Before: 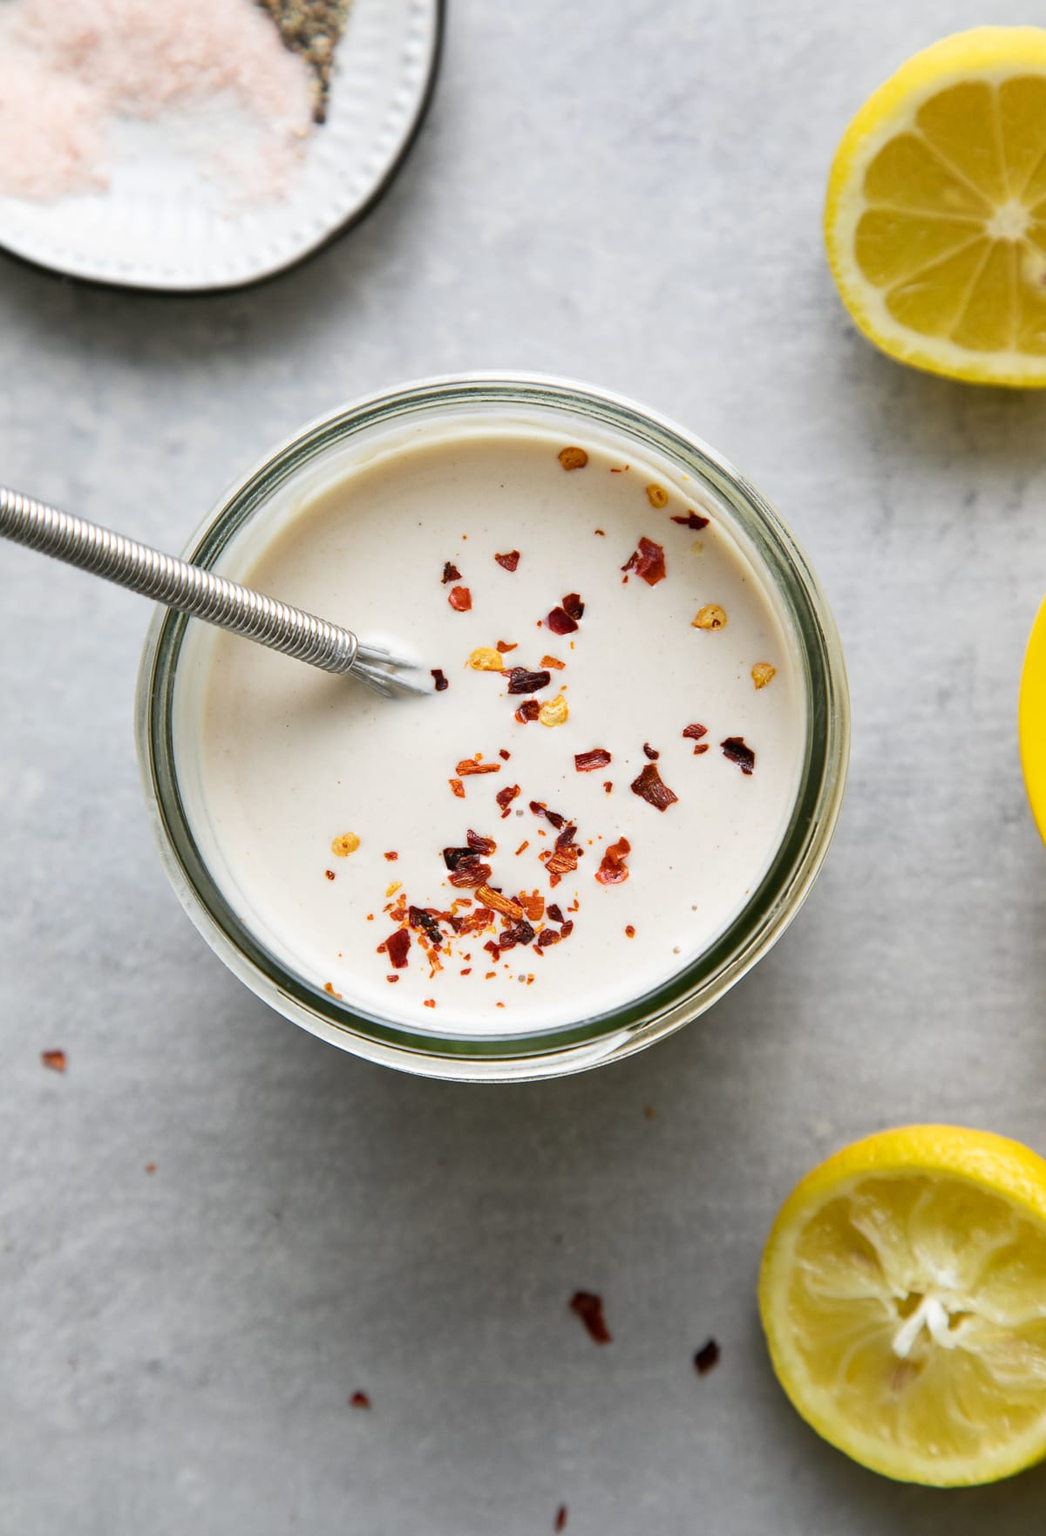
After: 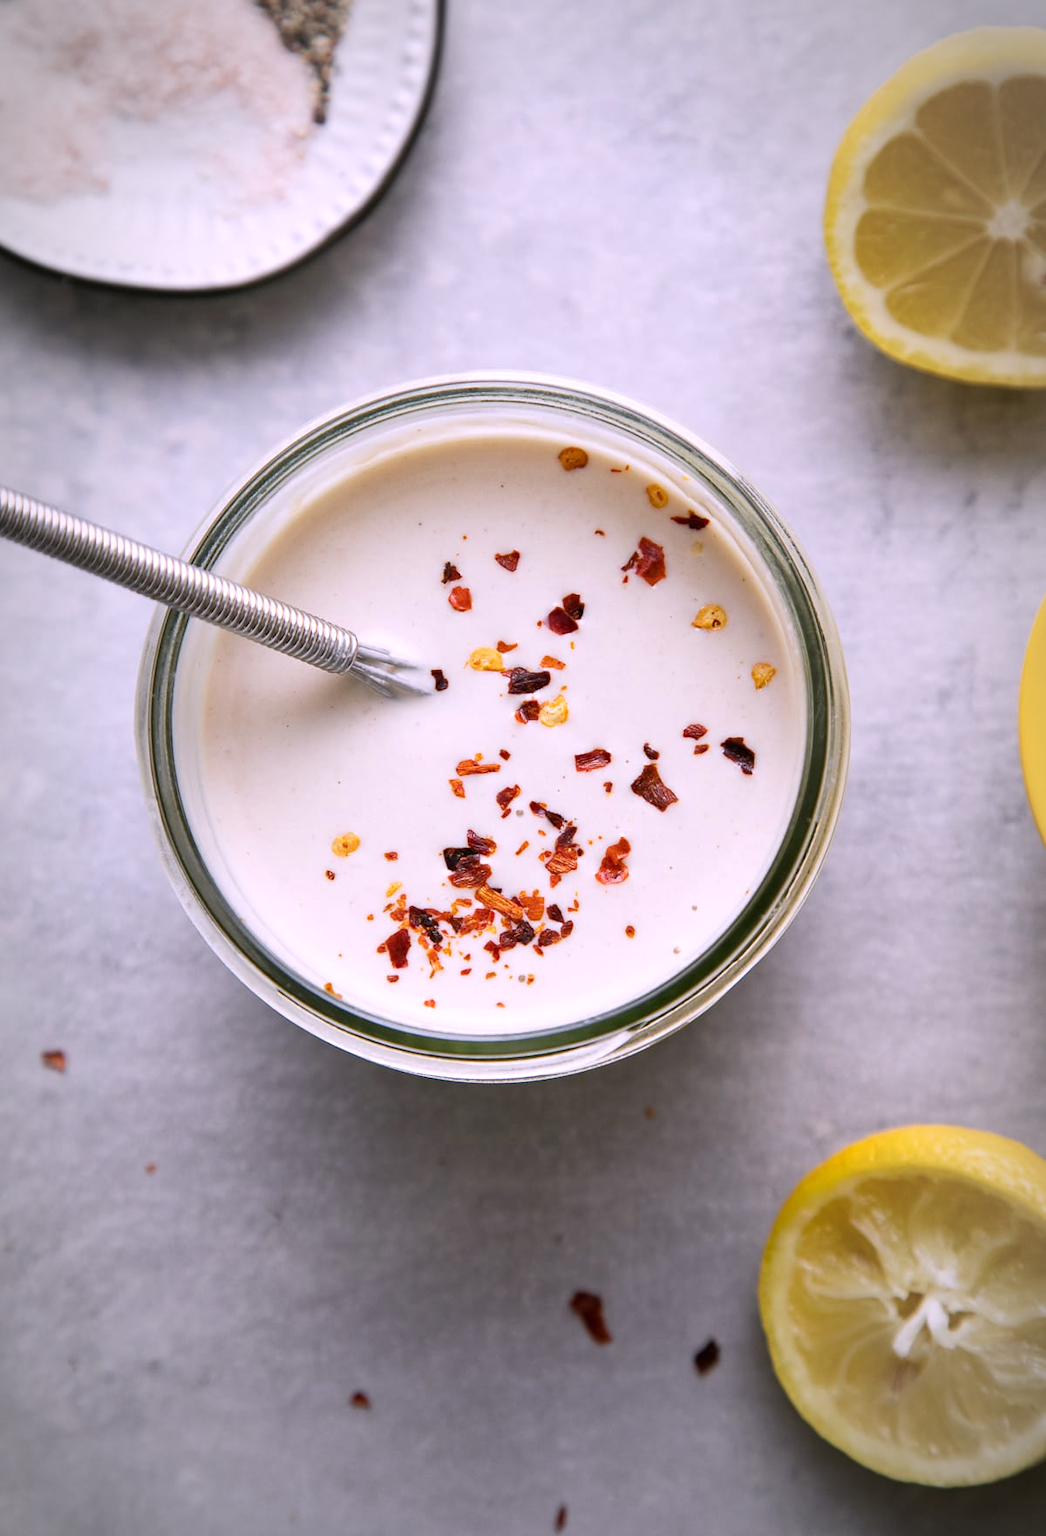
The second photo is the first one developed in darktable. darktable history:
white balance: red 1.066, blue 1.119
vignetting: automatic ratio true
